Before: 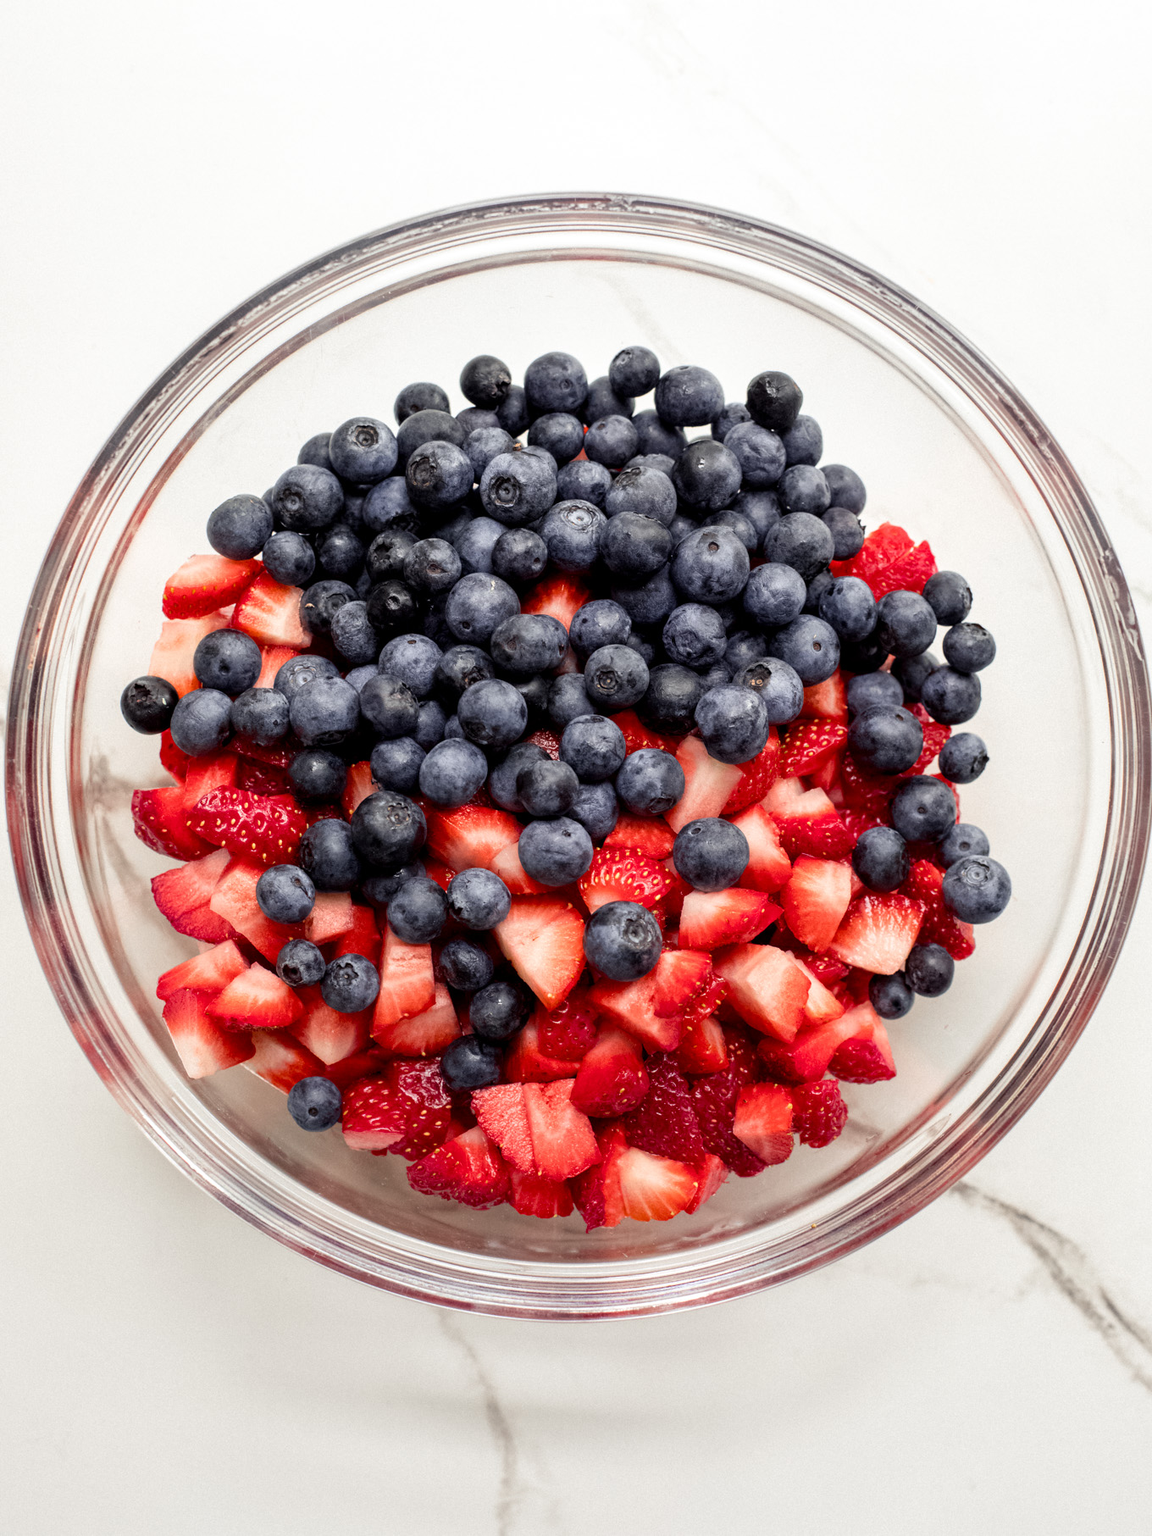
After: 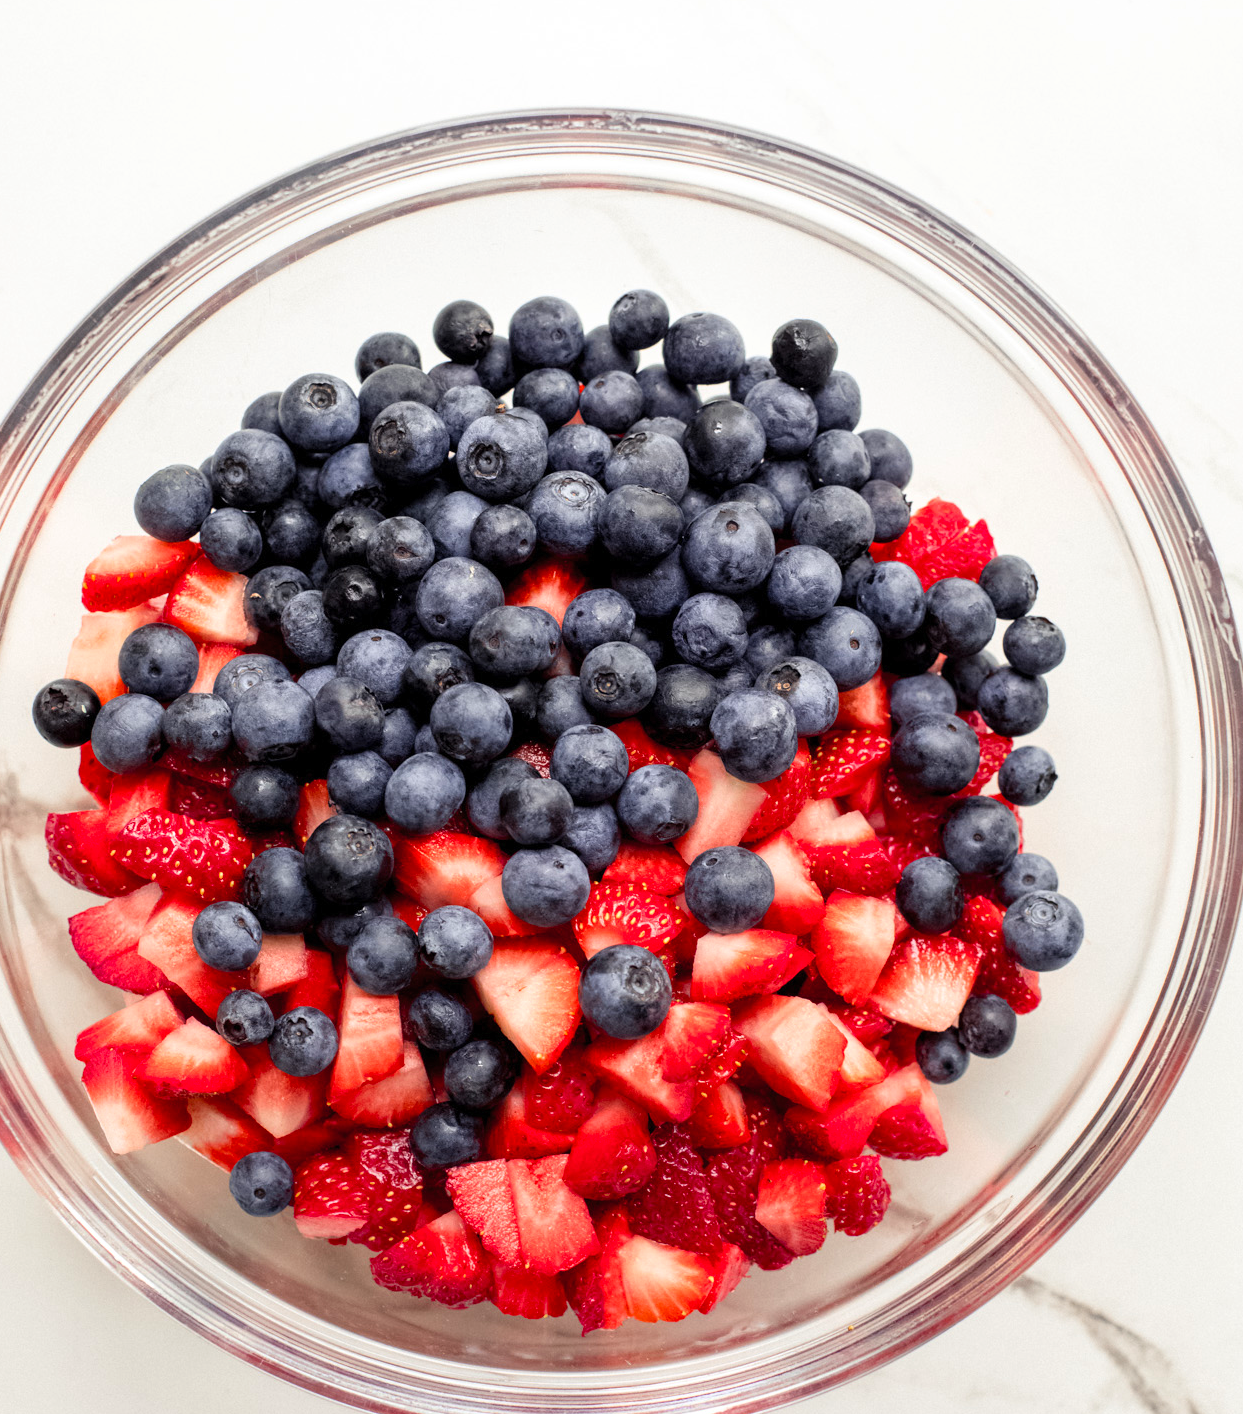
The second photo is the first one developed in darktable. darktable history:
crop: left 8.155%, top 6.611%, bottom 15.385%
contrast brightness saturation: contrast 0.07, brightness 0.08, saturation 0.18
